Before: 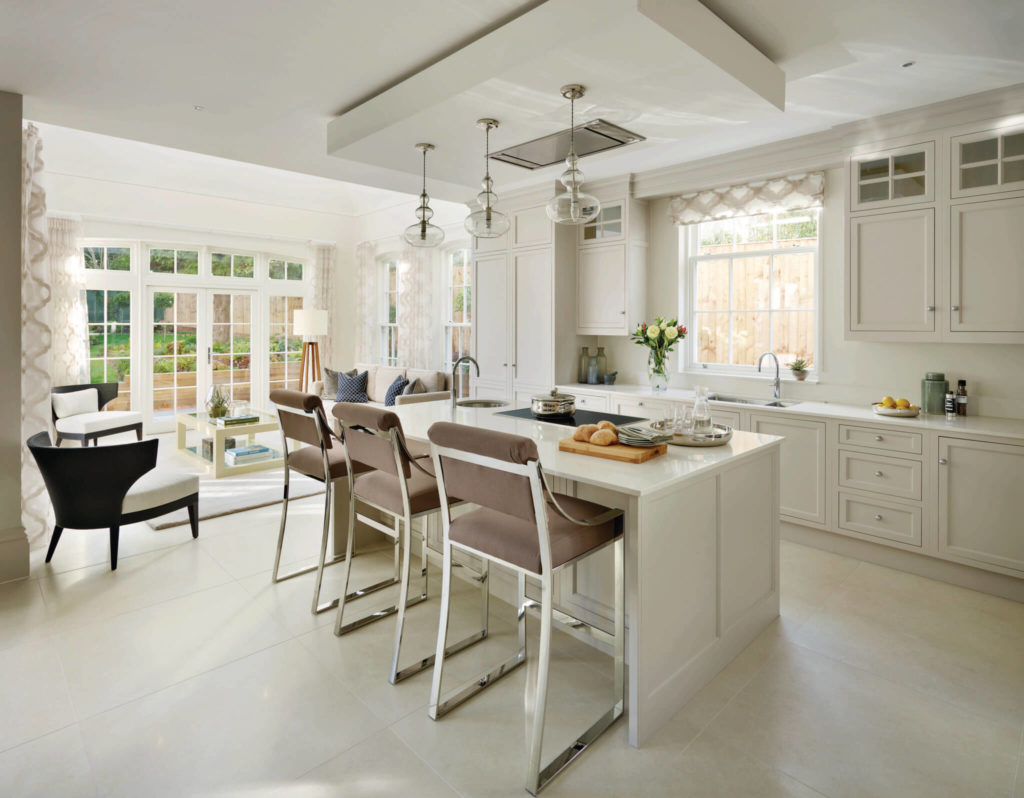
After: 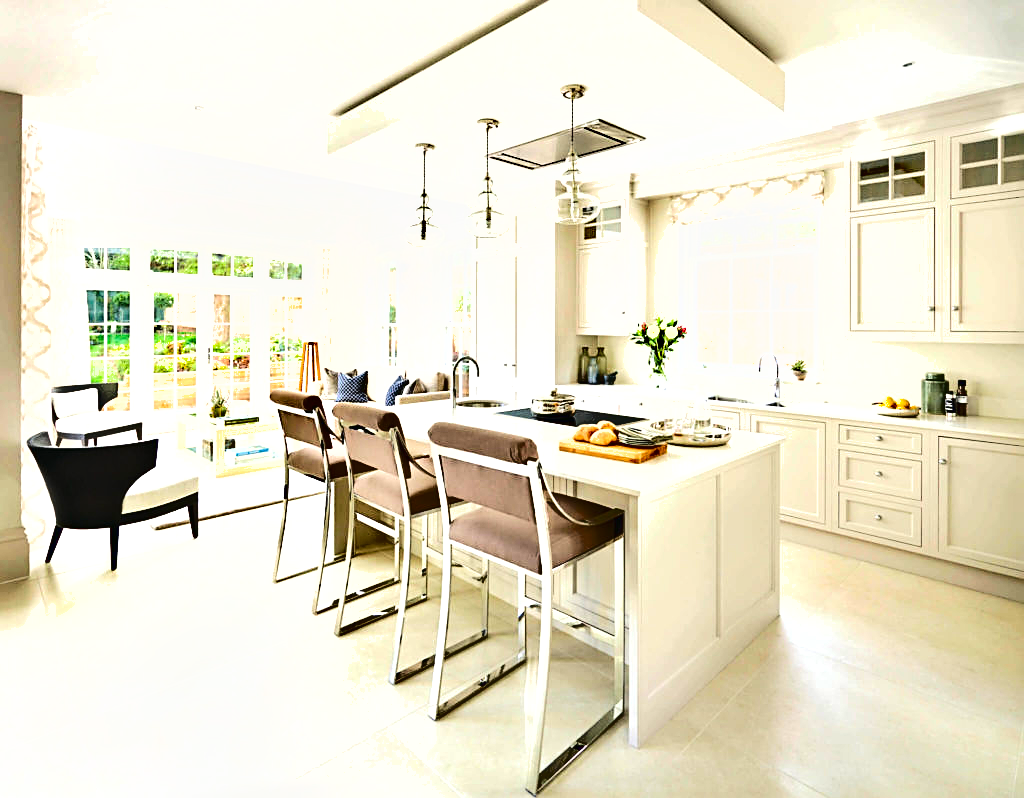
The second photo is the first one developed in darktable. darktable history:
shadows and highlights: soften with gaussian
exposure: black level correction 0, exposure 1.28 EV, compensate highlight preservation false
sharpen: on, module defaults
tone curve: curves: ch0 [(0, 0.023) (0.103, 0.087) (0.295, 0.297) (0.445, 0.531) (0.553, 0.665) (0.735, 0.843) (0.994, 1)]; ch1 [(0, 0) (0.414, 0.395) (0.447, 0.447) (0.485, 0.495) (0.512, 0.523) (0.542, 0.581) (0.581, 0.632) (0.646, 0.715) (1, 1)]; ch2 [(0, 0) (0.369, 0.388) (0.449, 0.431) (0.478, 0.471) (0.516, 0.517) (0.579, 0.624) (0.674, 0.775) (1, 1)], color space Lab, linked channels, preserve colors none
